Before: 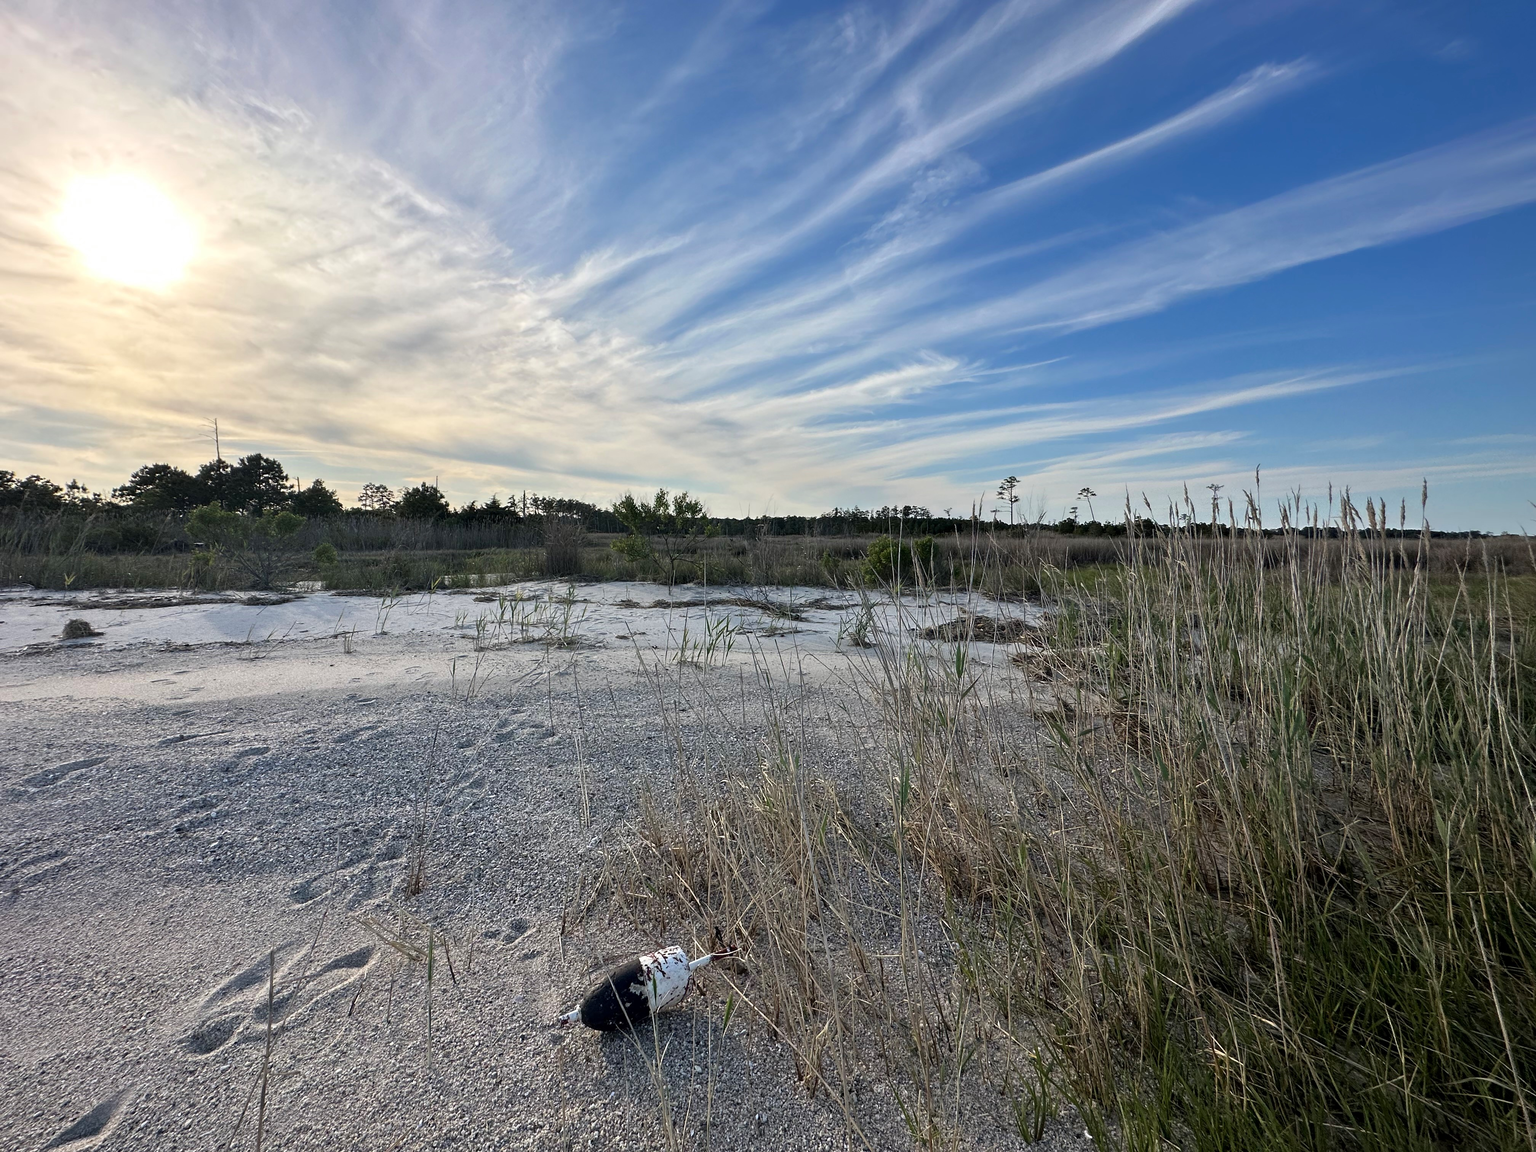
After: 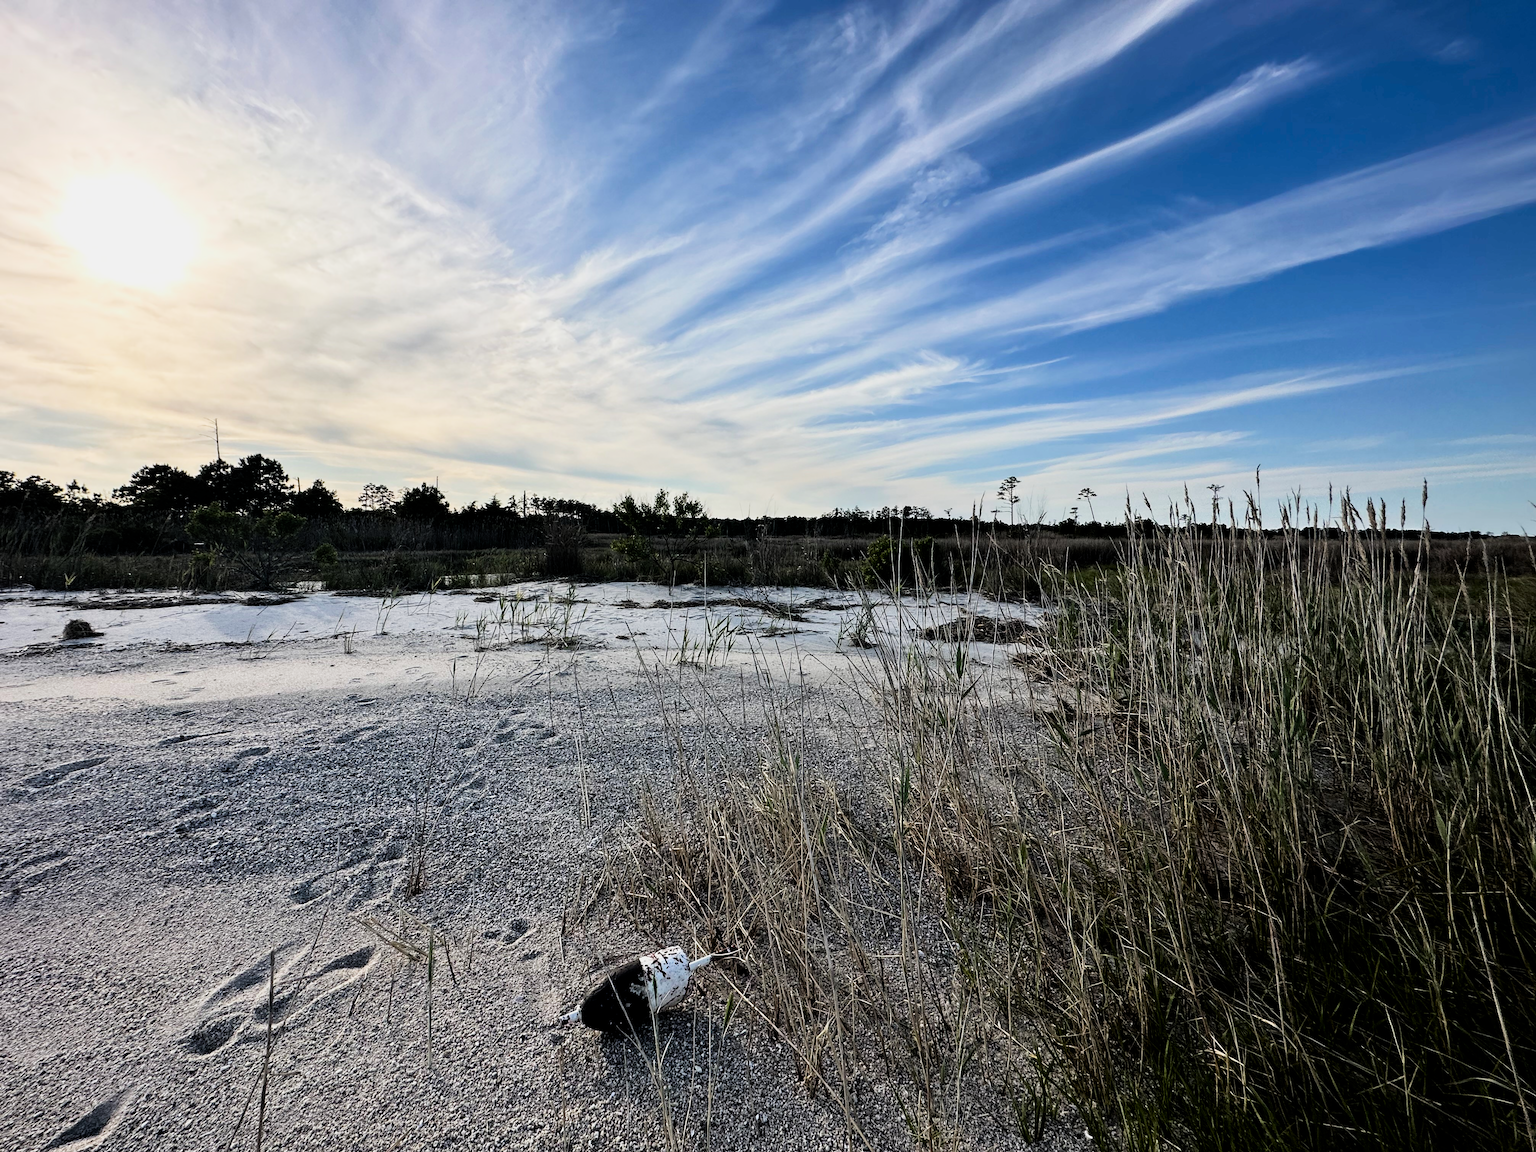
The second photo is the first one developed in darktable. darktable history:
filmic rgb: black relative exposure -5 EV, white relative exposure 3.5 EV, hardness 3.19, contrast 1.4, highlights saturation mix -50%
contrast brightness saturation: contrast 0.15, brightness -0.01, saturation 0.1
